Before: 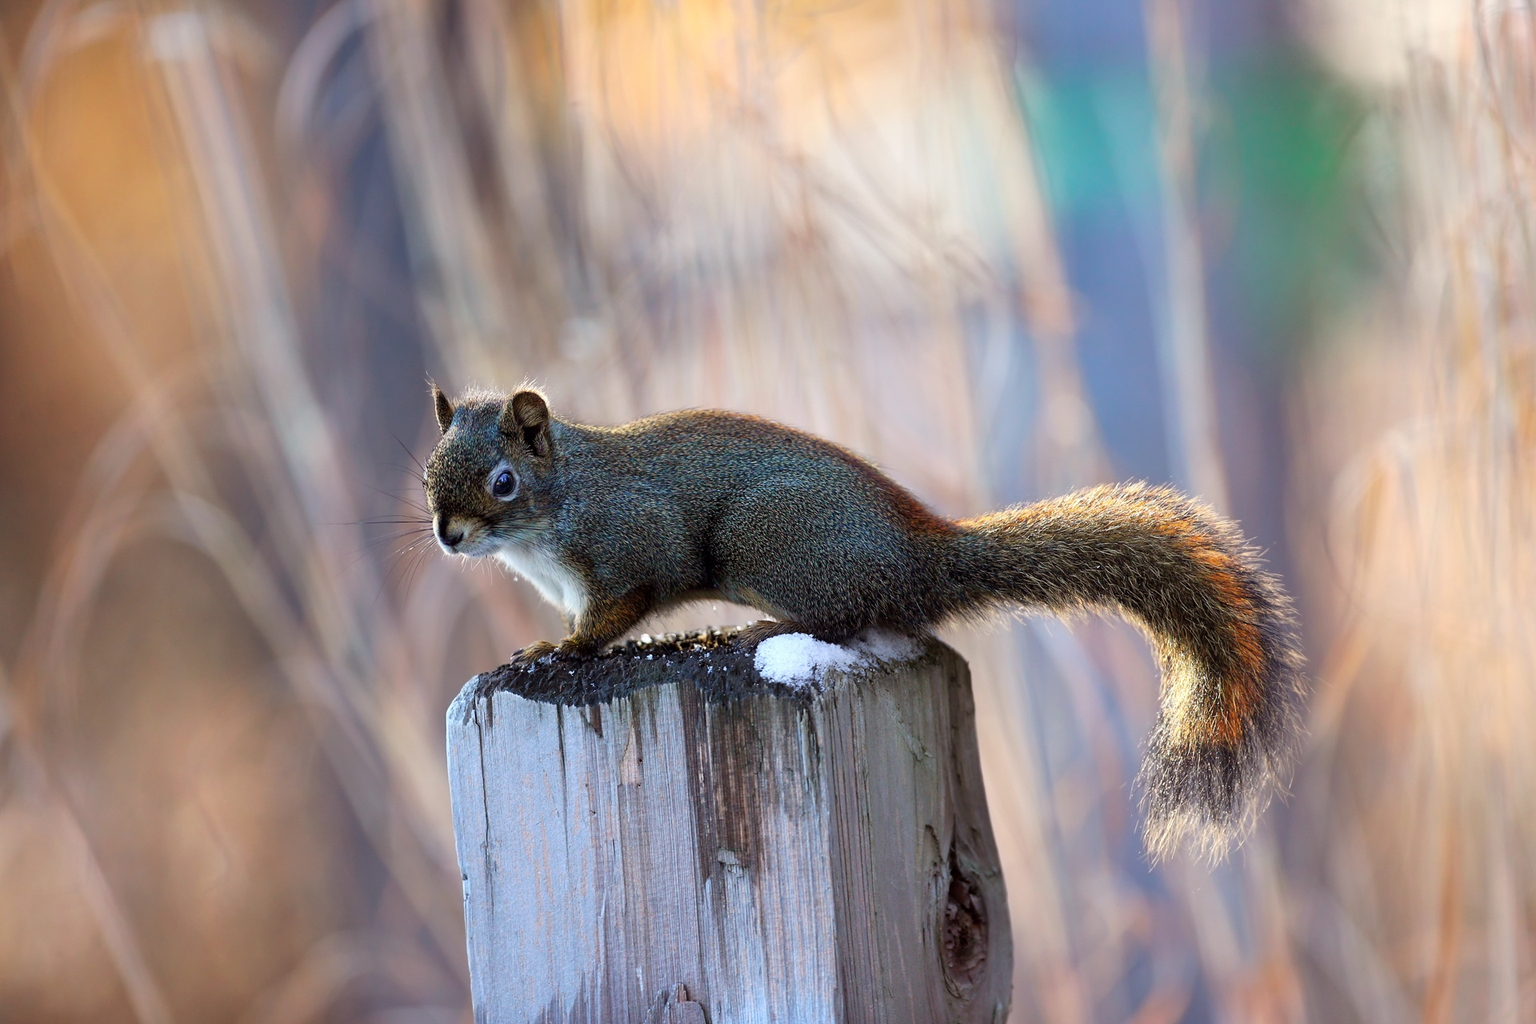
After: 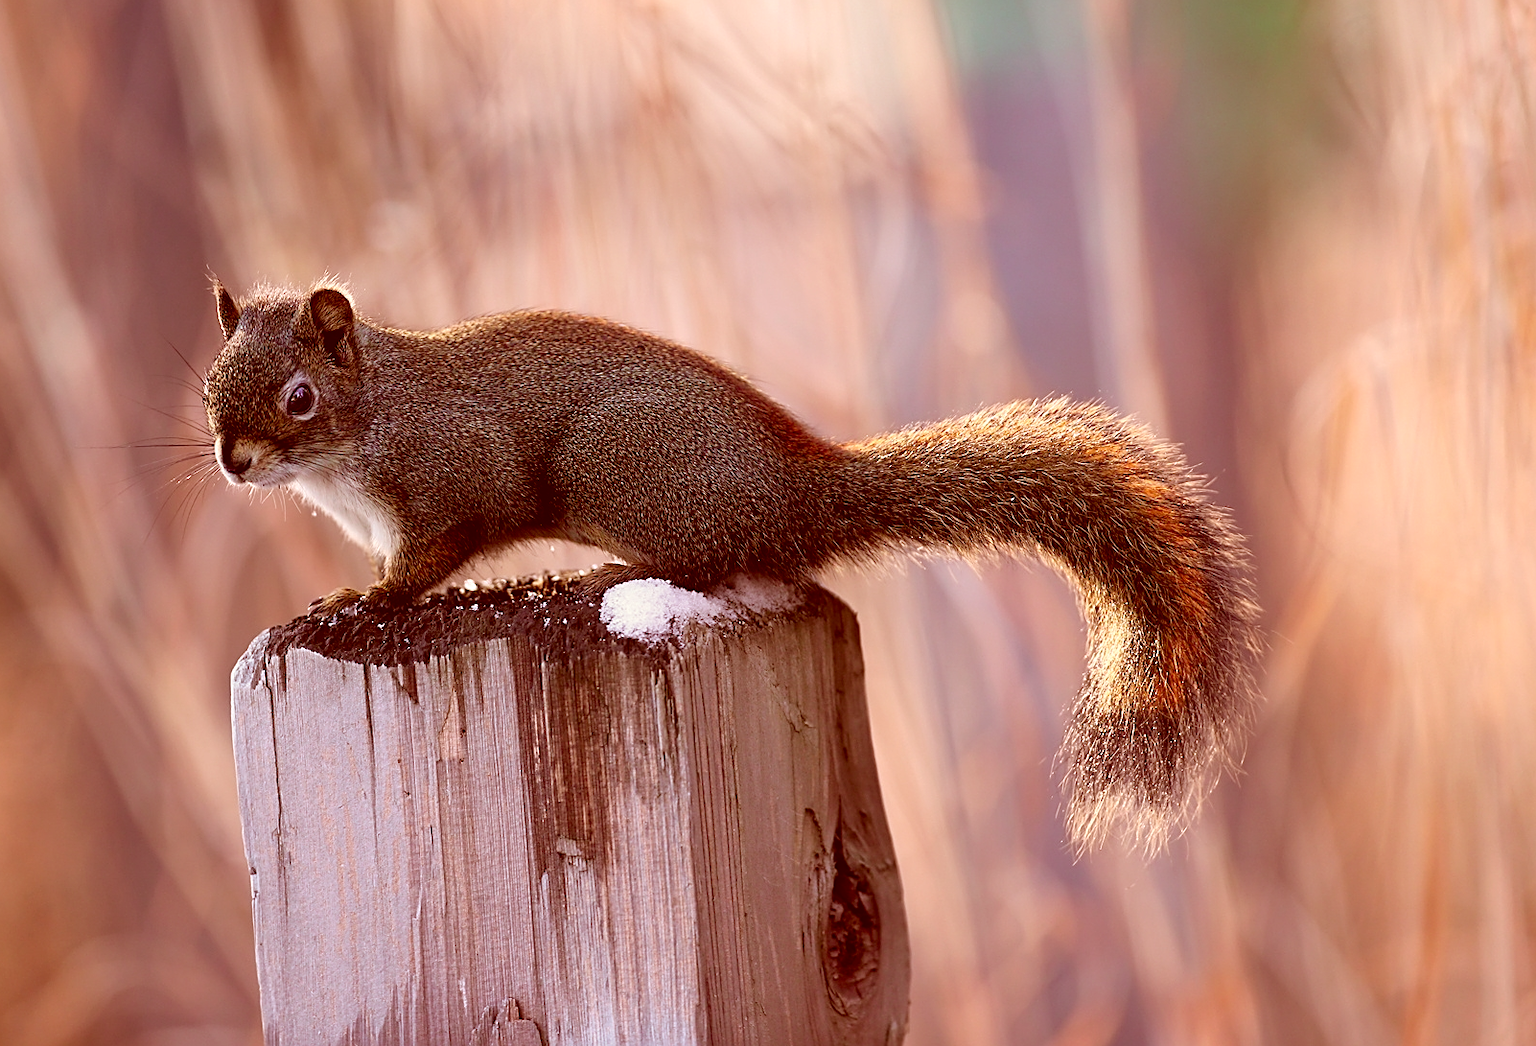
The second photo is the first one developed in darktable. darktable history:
crop: left 16.512%, top 14.735%
color correction: highlights a* 9.2, highlights b* 9.09, shadows a* 39.43, shadows b* 39.94, saturation 0.804
sharpen: on, module defaults
